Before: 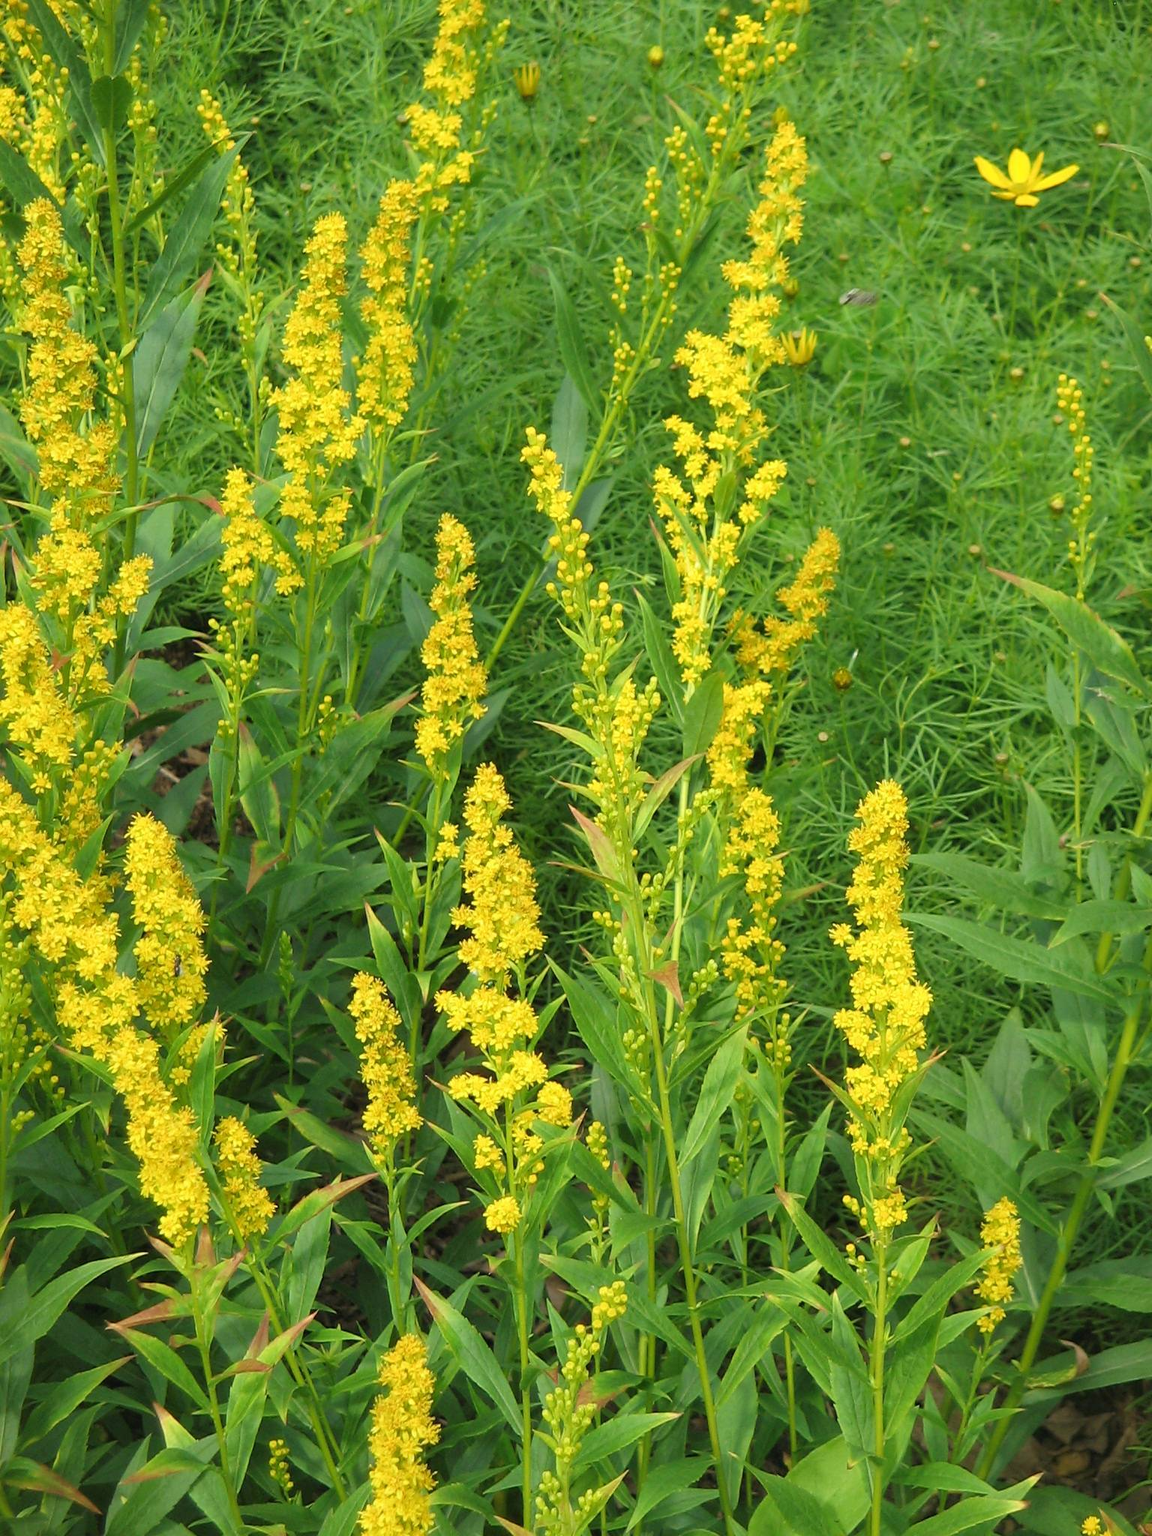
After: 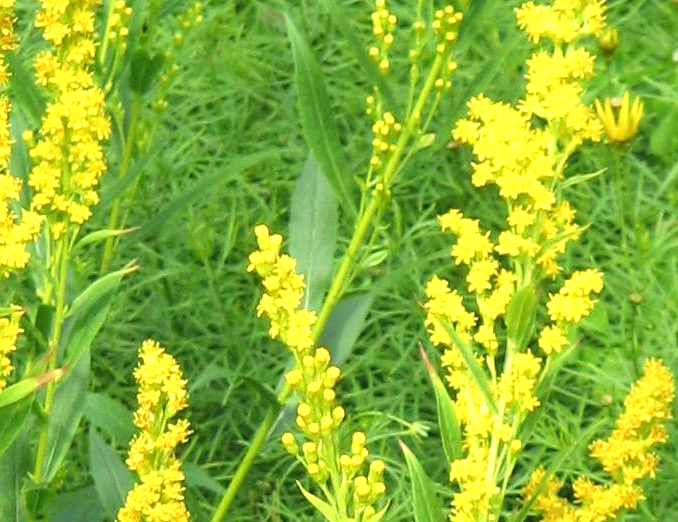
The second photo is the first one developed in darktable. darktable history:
exposure: exposure 0.641 EV, compensate exposure bias true, compensate highlight preservation false
crop: left 29.065%, top 16.831%, right 26.786%, bottom 57.644%
local contrast: highlights 107%, shadows 102%, detail 119%, midtone range 0.2
